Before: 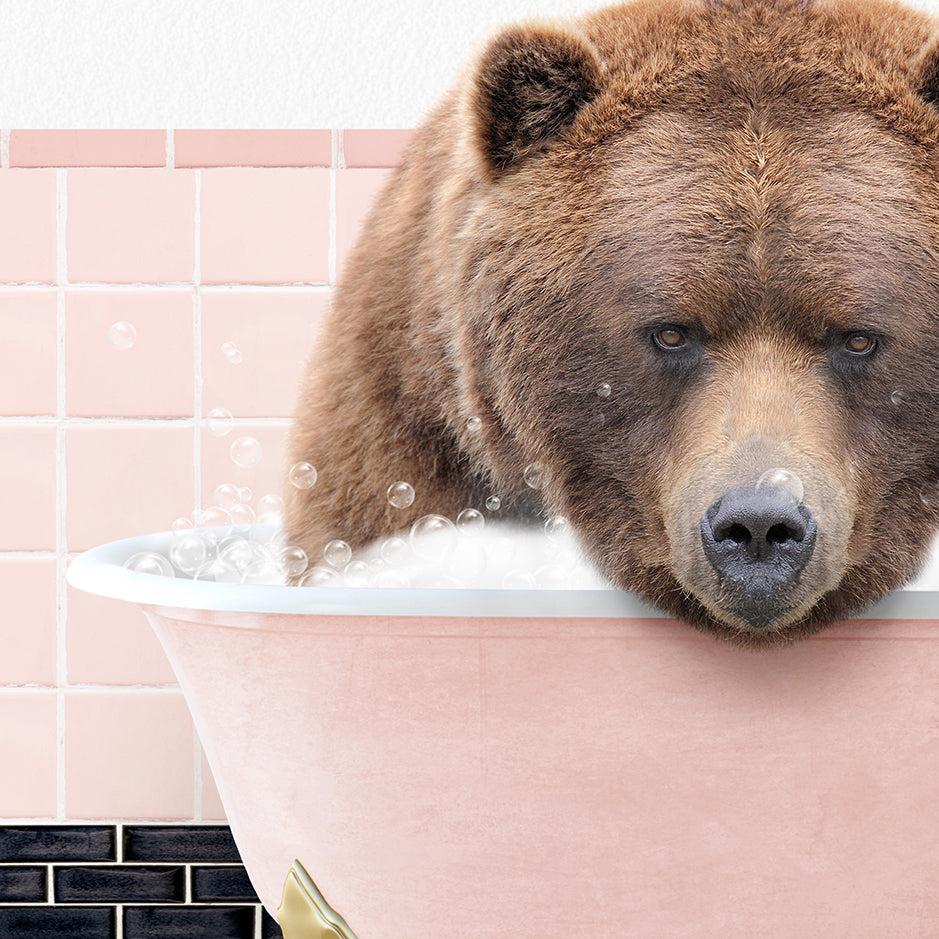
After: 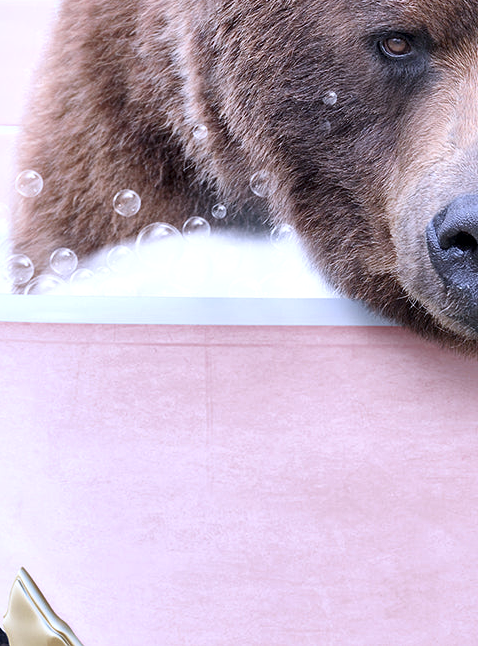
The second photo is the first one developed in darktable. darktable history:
crop and rotate: left 29.237%, top 31.152%, right 19.807%
local contrast: mode bilateral grid, contrast 20, coarseness 50, detail 171%, midtone range 0.2
shadows and highlights: shadows 0, highlights 40
color calibration: illuminant as shot in camera, x 0.379, y 0.396, temperature 4138.76 K
